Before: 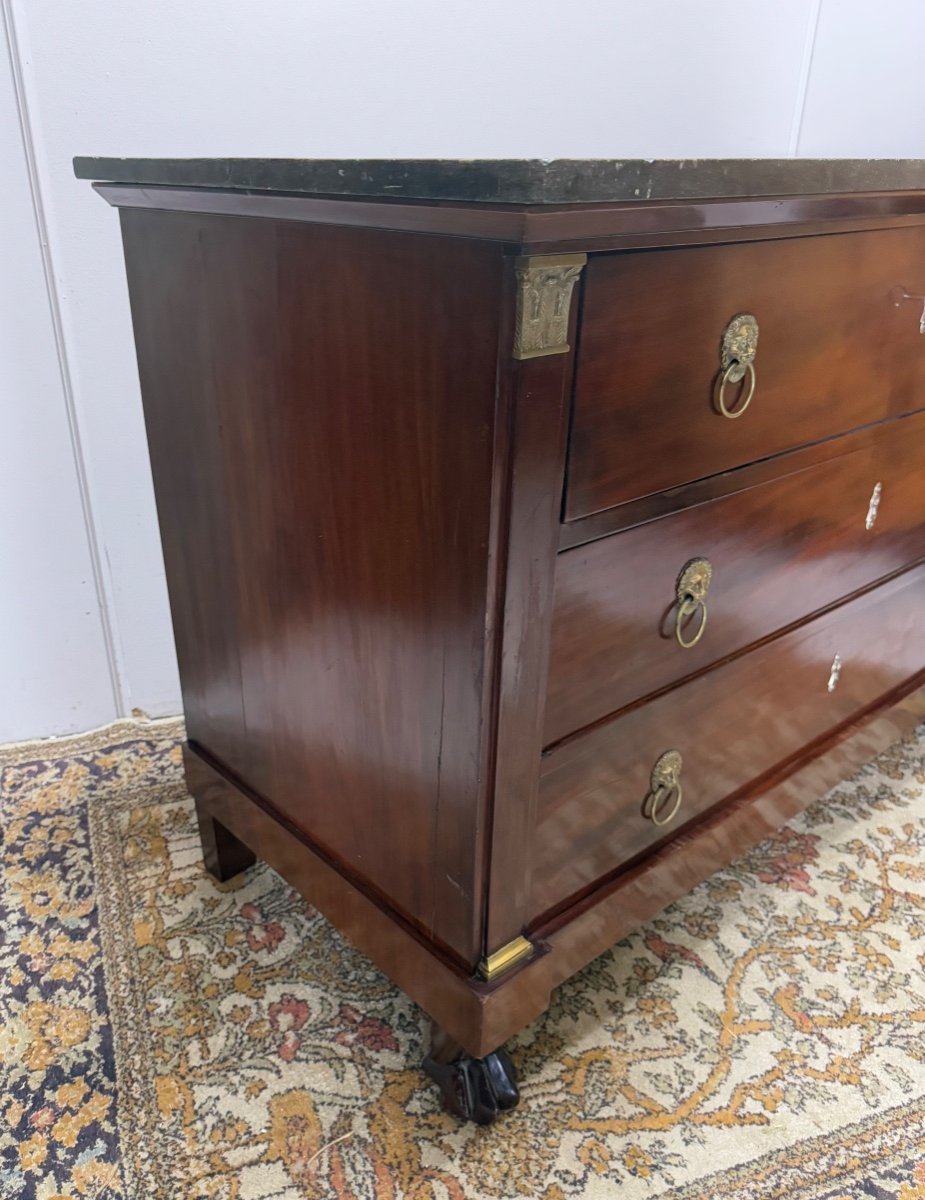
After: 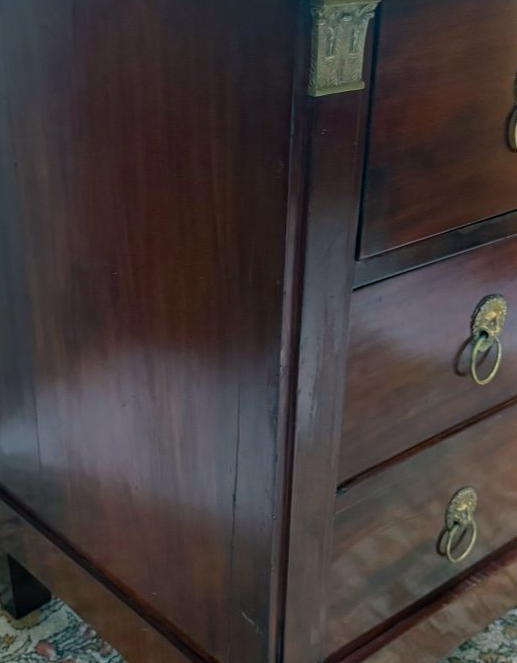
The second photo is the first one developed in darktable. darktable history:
color balance rgb: power › luminance -7.556%, power › chroma 2.252%, power › hue 223.21°, perceptual saturation grading › global saturation 39.295%, global vibrance 14.475%
crop and rotate: left 22.248%, top 21.99%, right 21.769%, bottom 22.743%
